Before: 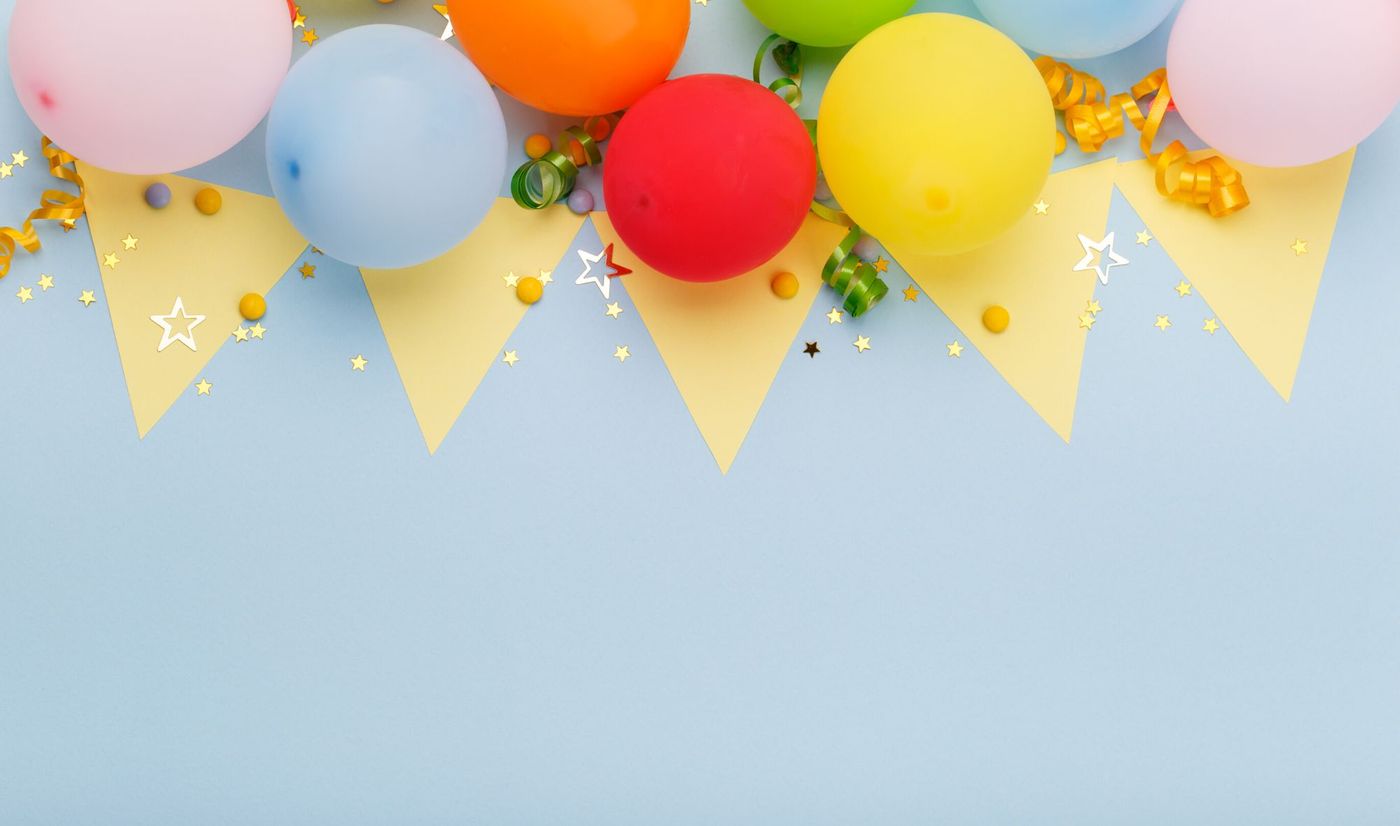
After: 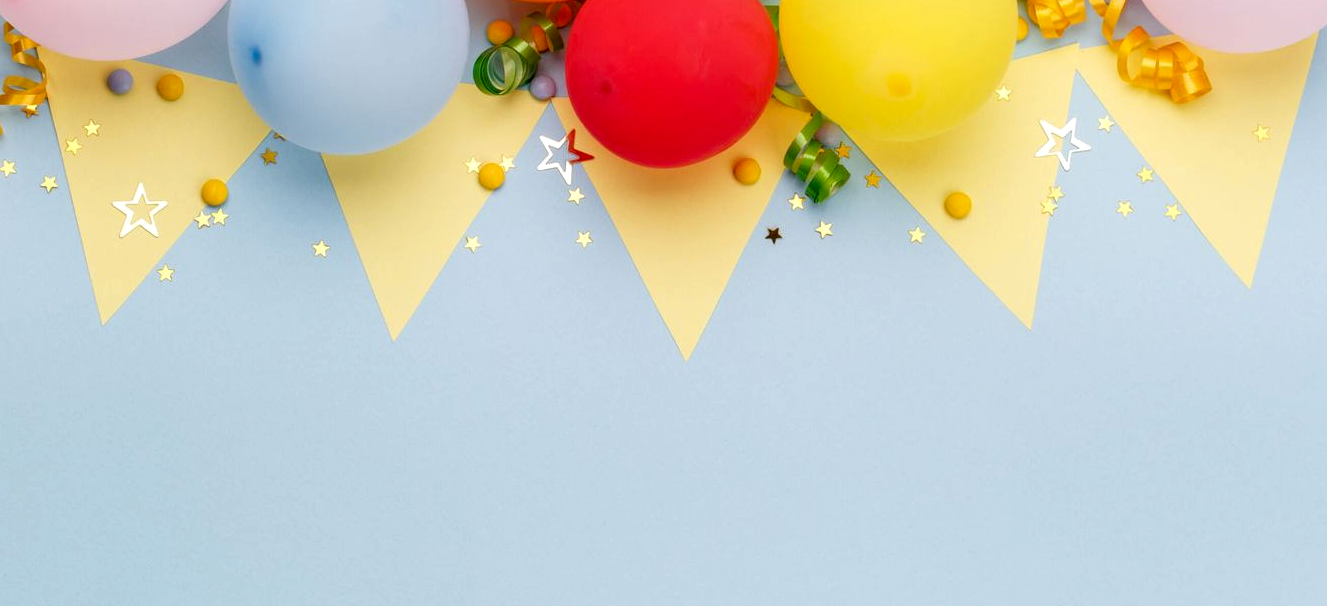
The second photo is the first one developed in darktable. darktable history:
crop and rotate: left 2.777%, top 13.867%, right 2.386%, bottom 12.744%
exposure: black level correction 0.004, exposure 0.017 EV, compensate highlight preservation false
local contrast: on, module defaults
levels: mode automatic, levels [0.026, 0.507, 0.987]
